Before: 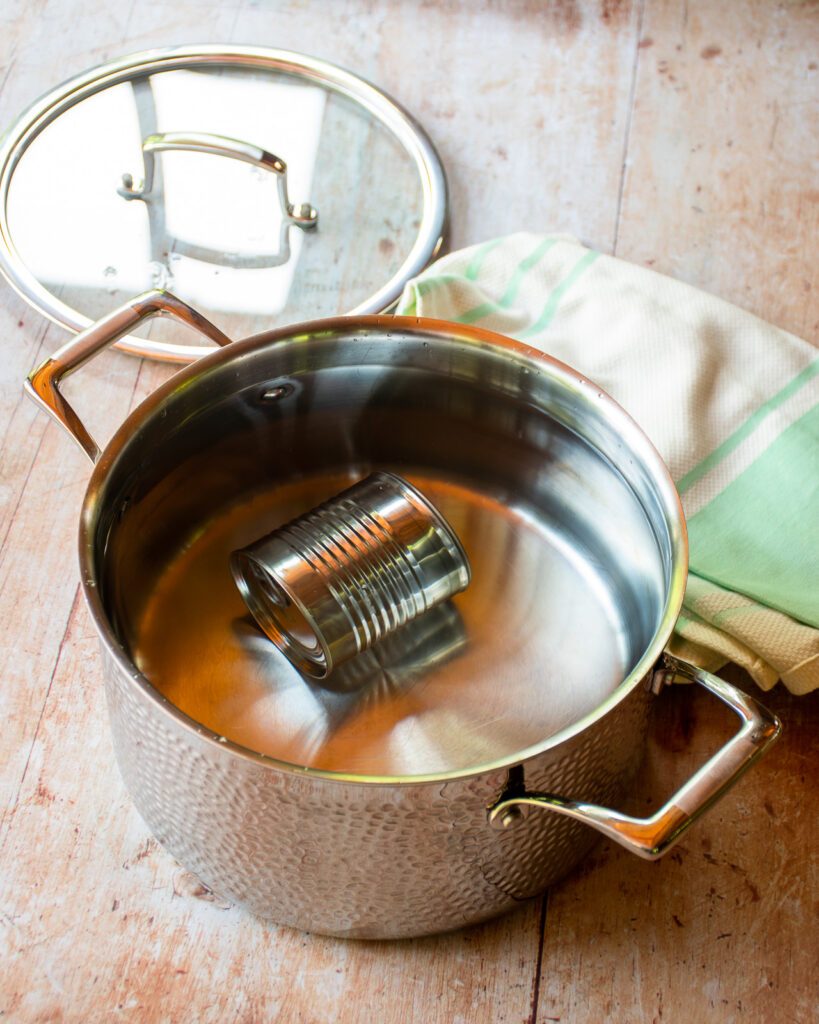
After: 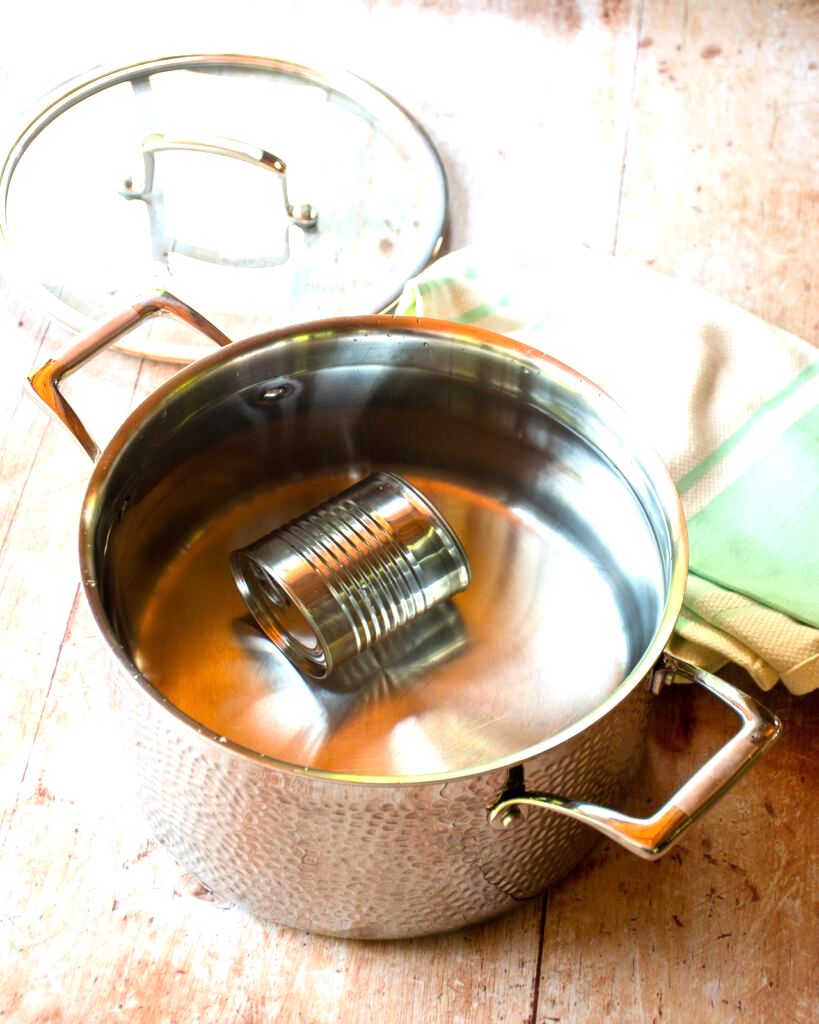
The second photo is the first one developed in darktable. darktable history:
exposure: exposure 0.762 EV, compensate highlight preservation false
